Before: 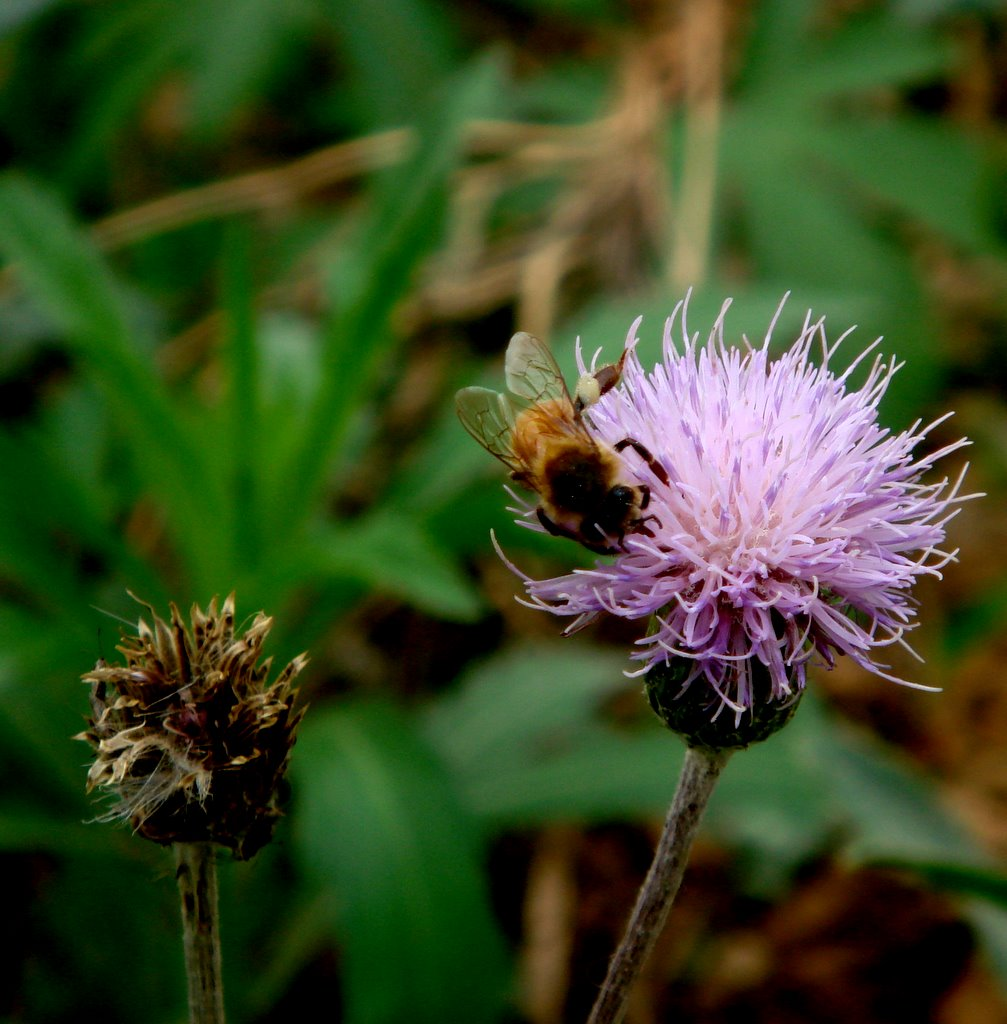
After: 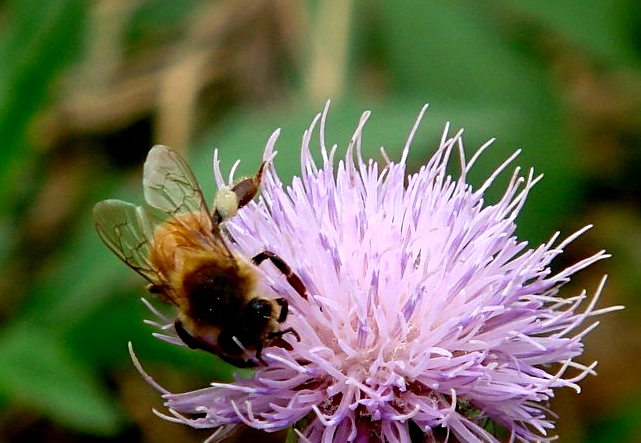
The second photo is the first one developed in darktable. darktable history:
levels: levels [0, 0.476, 0.951]
sharpen: on, module defaults
crop: left 36.005%, top 18.293%, right 0.31%, bottom 38.444%
